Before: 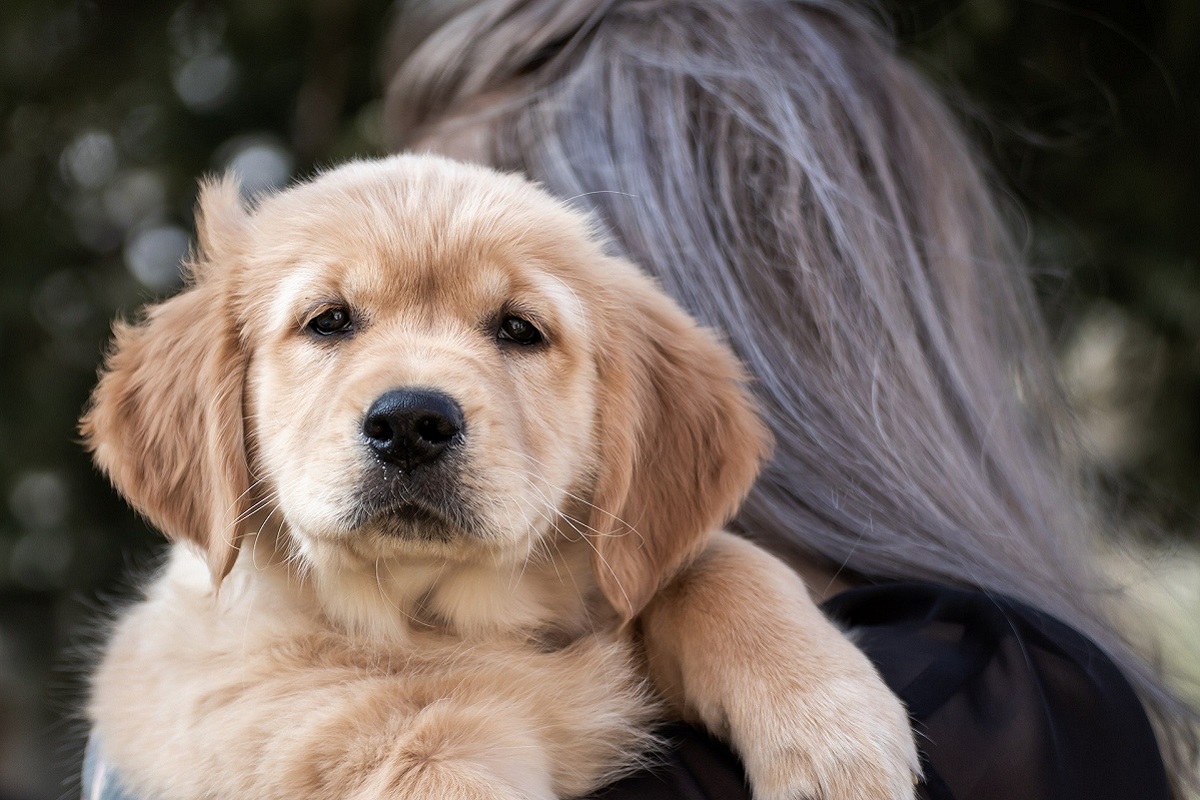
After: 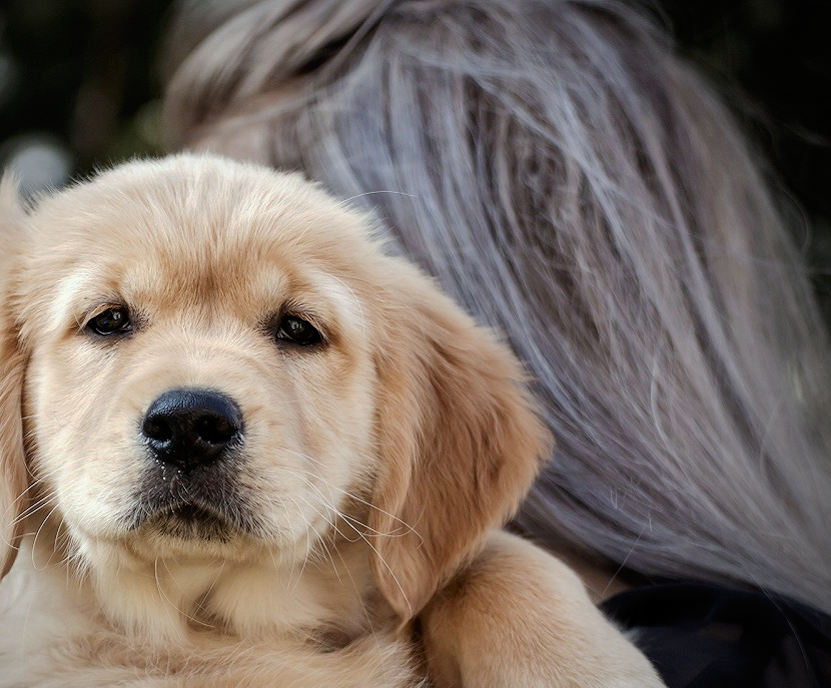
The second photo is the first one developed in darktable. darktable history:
crop: left 18.479%, right 12.2%, bottom 13.971%
tone equalizer: on, module defaults
tone curve: curves: ch0 [(0, 0) (0.003, 0.002) (0.011, 0.006) (0.025, 0.013) (0.044, 0.019) (0.069, 0.032) (0.1, 0.056) (0.136, 0.095) (0.177, 0.144) (0.224, 0.193) (0.277, 0.26) (0.335, 0.331) (0.399, 0.405) (0.468, 0.479) (0.543, 0.552) (0.623, 0.624) (0.709, 0.699) (0.801, 0.772) (0.898, 0.856) (1, 1)], preserve colors none
color correction: highlights a* -2.68, highlights b* 2.57
levels: mode automatic
vignetting: center (-0.15, 0.013)
